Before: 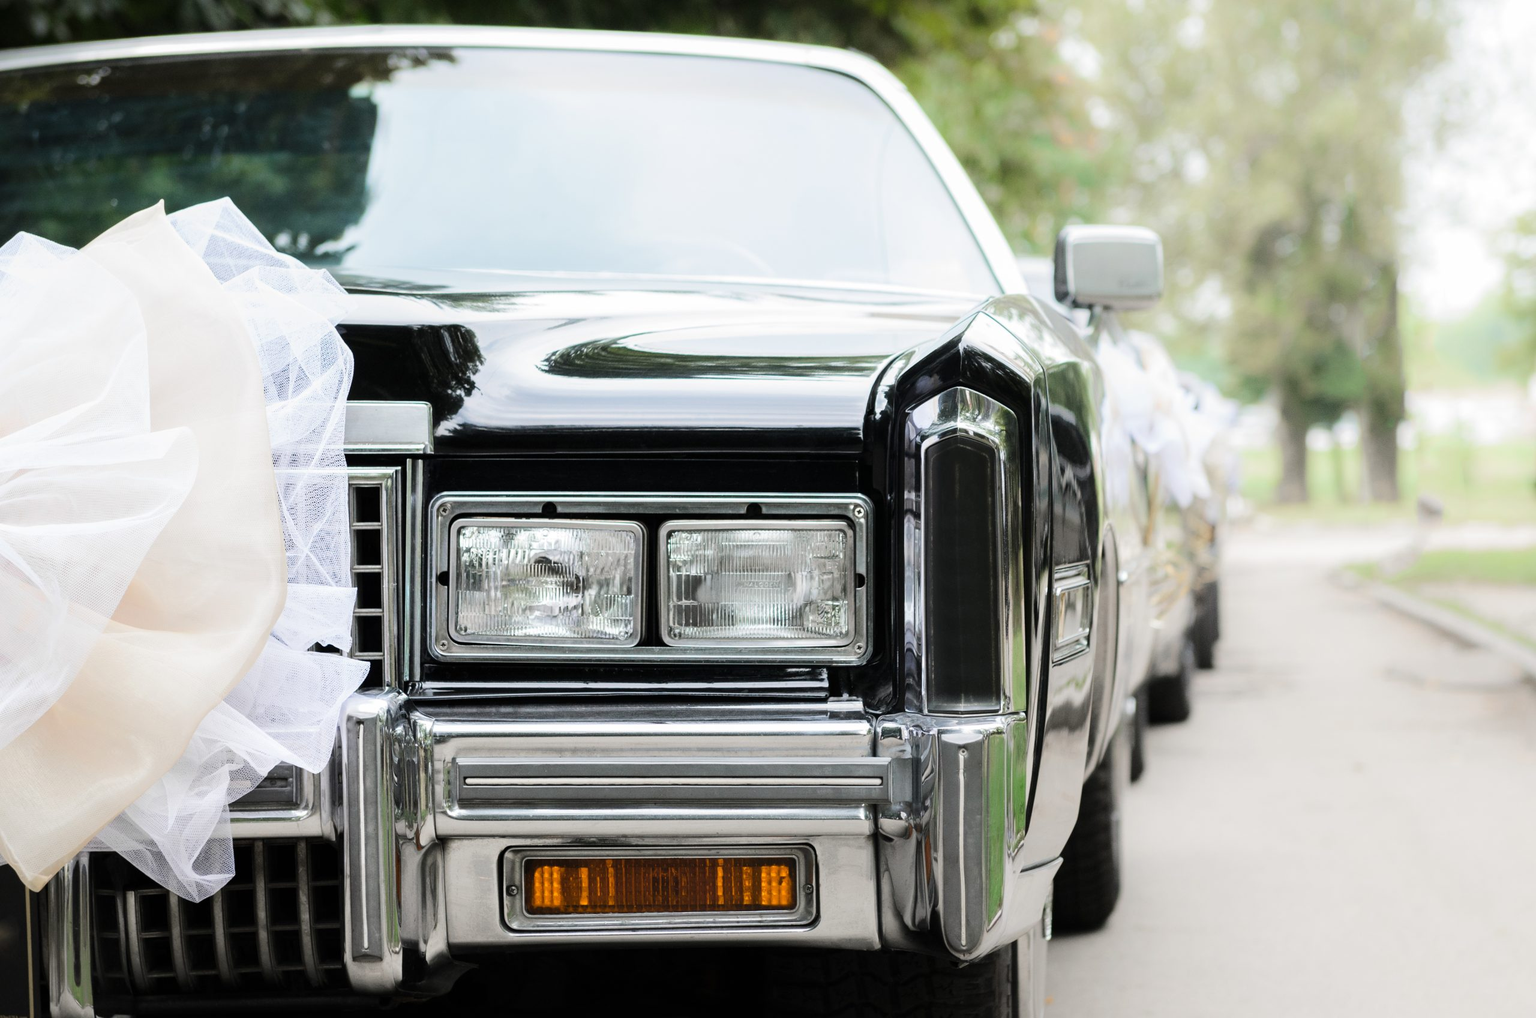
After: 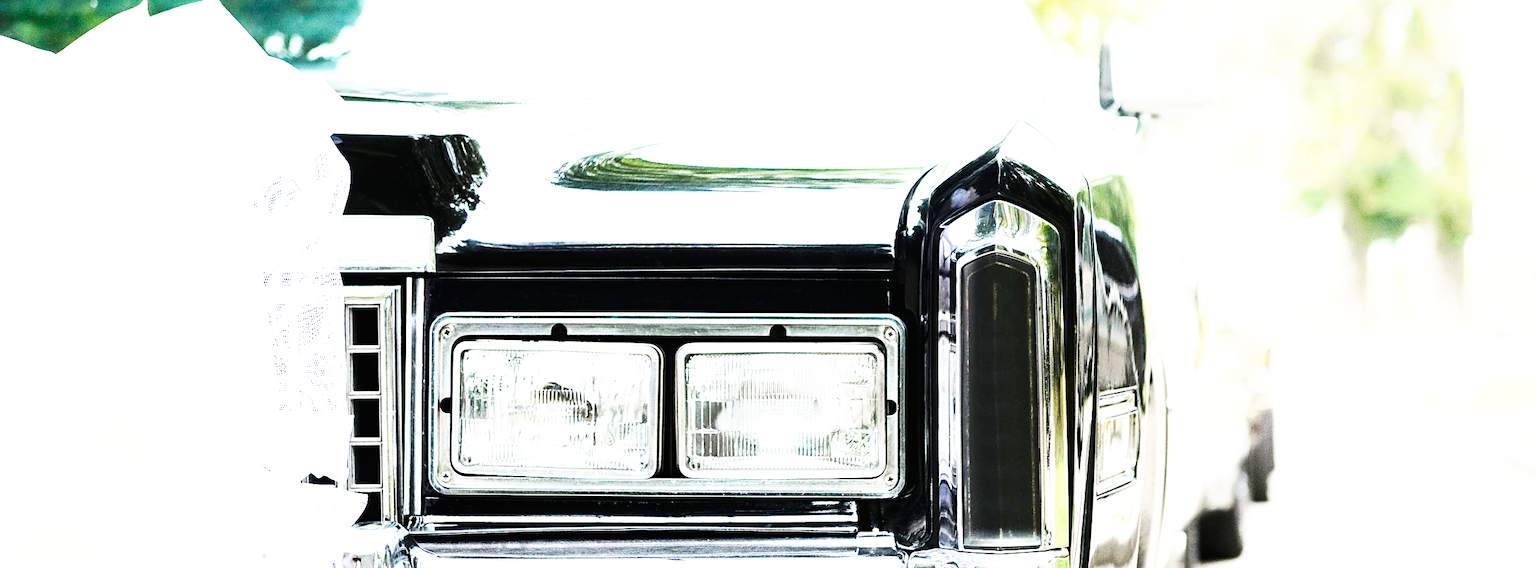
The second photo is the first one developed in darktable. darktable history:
color balance rgb: shadows lift › luminance -20.132%, perceptual saturation grading › global saturation 30.833%, global vibrance 20%
exposure: black level correction -0.001, exposure 0.908 EV, compensate highlight preservation false
sharpen: on, module defaults
crop: left 1.754%, top 19.63%, right 4.682%, bottom 28.127%
base curve: curves: ch0 [(0, 0) (0.007, 0.004) (0.027, 0.03) (0.046, 0.07) (0.207, 0.54) (0.442, 0.872) (0.673, 0.972) (1, 1)], preserve colors none
